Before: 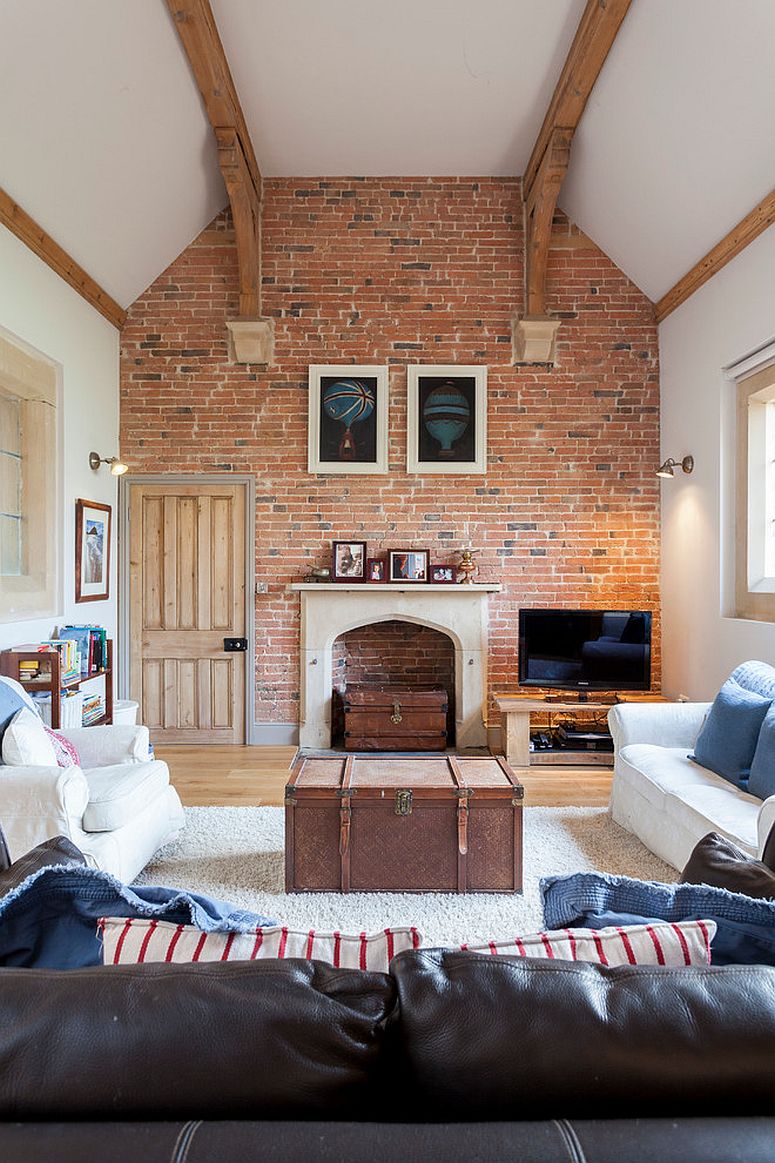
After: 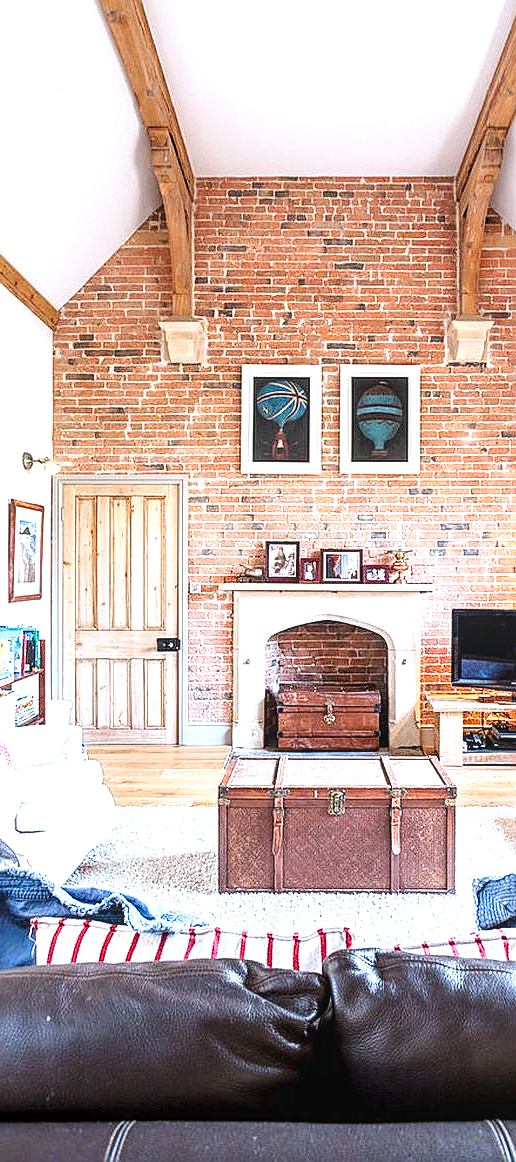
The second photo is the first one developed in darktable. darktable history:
color correction: highlights a* -0.733, highlights b* -9.1
crop and rotate: left 8.77%, right 24.527%
tone curve: curves: ch0 [(0, 0.01) (0.037, 0.032) (0.131, 0.108) (0.275, 0.258) (0.483, 0.512) (0.61, 0.661) (0.696, 0.742) (0.792, 0.834) (0.911, 0.936) (0.997, 0.995)]; ch1 [(0, 0) (0.308, 0.29) (0.425, 0.411) (0.503, 0.502) (0.551, 0.563) (0.683, 0.706) (0.746, 0.77) (1, 1)]; ch2 [(0, 0) (0.246, 0.233) (0.36, 0.352) (0.415, 0.415) (0.485, 0.487) (0.502, 0.502) (0.525, 0.523) (0.545, 0.552) (0.587, 0.6) (0.636, 0.652) (0.711, 0.729) (0.845, 0.855) (0.998, 0.977)], preserve colors none
sharpen: on, module defaults
exposure: black level correction 0, exposure 1.293 EV, compensate exposure bias true, compensate highlight preservation false
local contrast: on, module defaults
